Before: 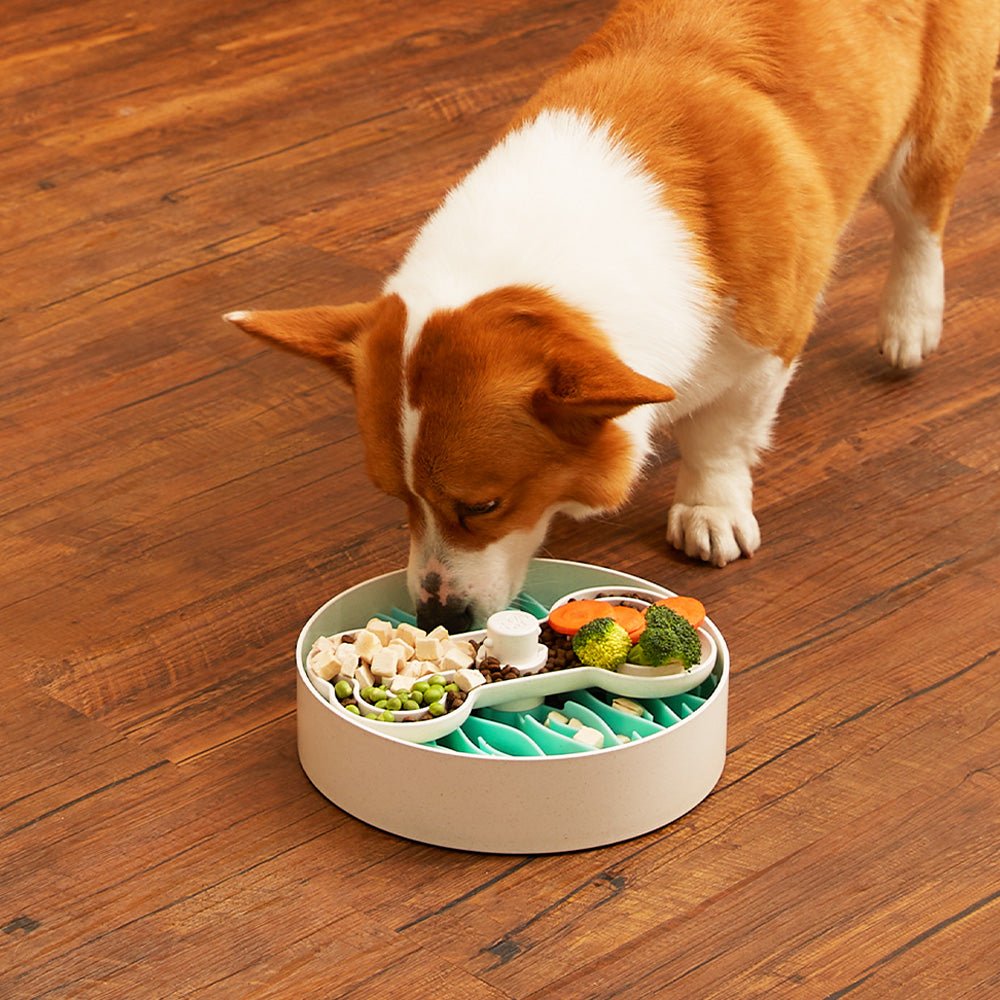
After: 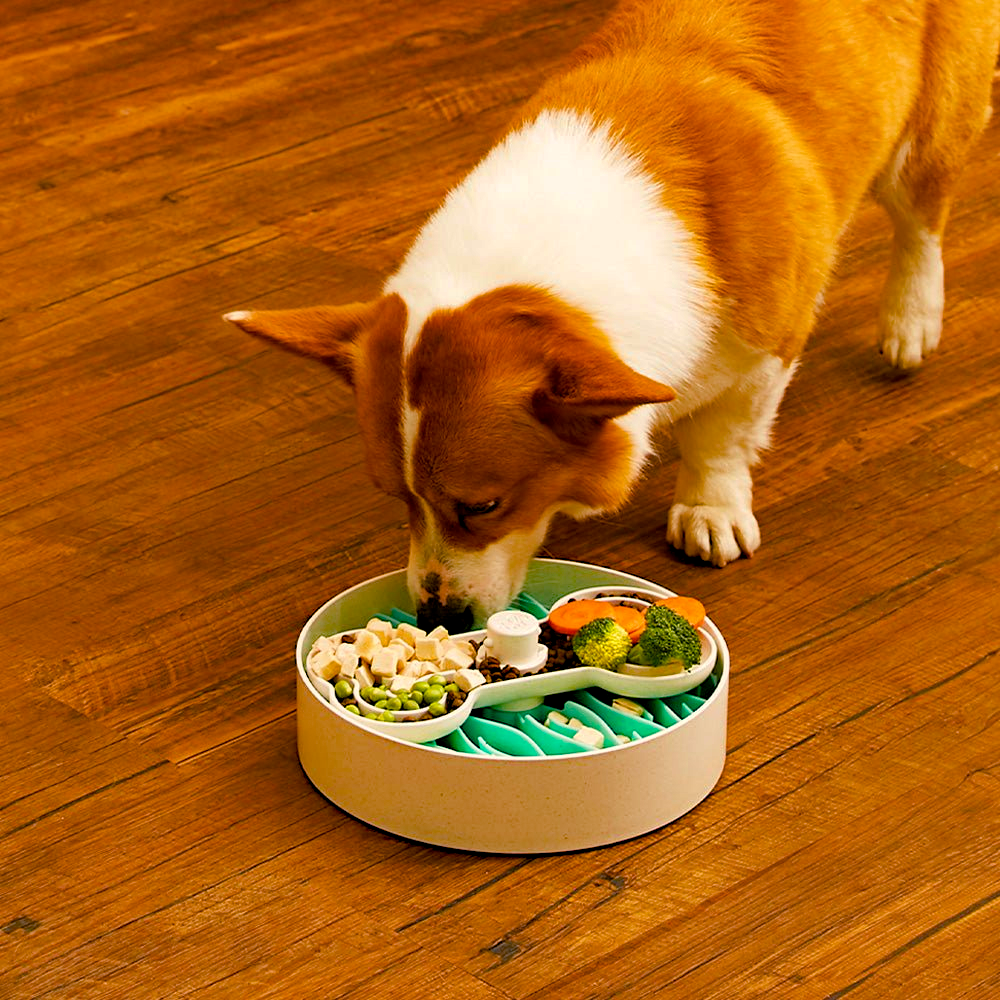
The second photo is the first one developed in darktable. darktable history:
color balance rgb: shadows lift › chroma 3%, shadows lift › hue 240.84°, highlights gain › chroma 3%, highlights gain › hue 73.2°, global offset › luminance -0.5%, perceptual saturation grading › global saturation 20%, perceptual saturation grading › highlights -25%, perceptual saturation grading › shadows 50%, global vibrance 25.26%
haze removal: strength 0.5, distance 0.43, compatibility mode true, adaptive false
